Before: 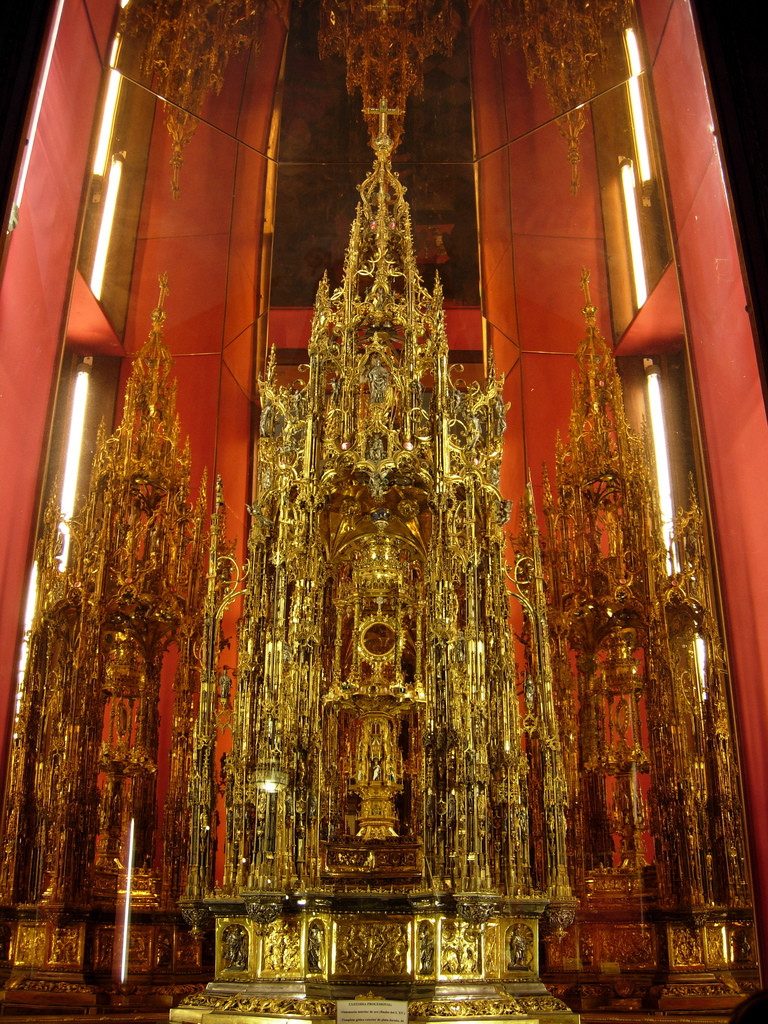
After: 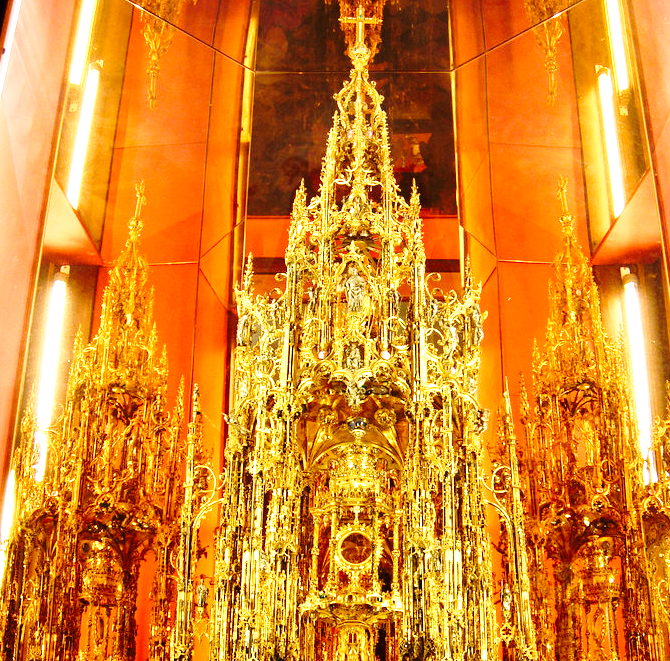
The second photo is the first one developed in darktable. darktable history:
exposure: black level correction 0, exposure 1.2 EV, compensate highlight preservation false
base curve: curves: ch0 [(0, 0) (0.028, 0.03) (0.121, 0.232) (0.46, 0.748) (0.859, 0.968) (1, 1)], preserve colors none
crop: left 3.015%, top 8.969%, right 9.647%, bottom 26.457%
